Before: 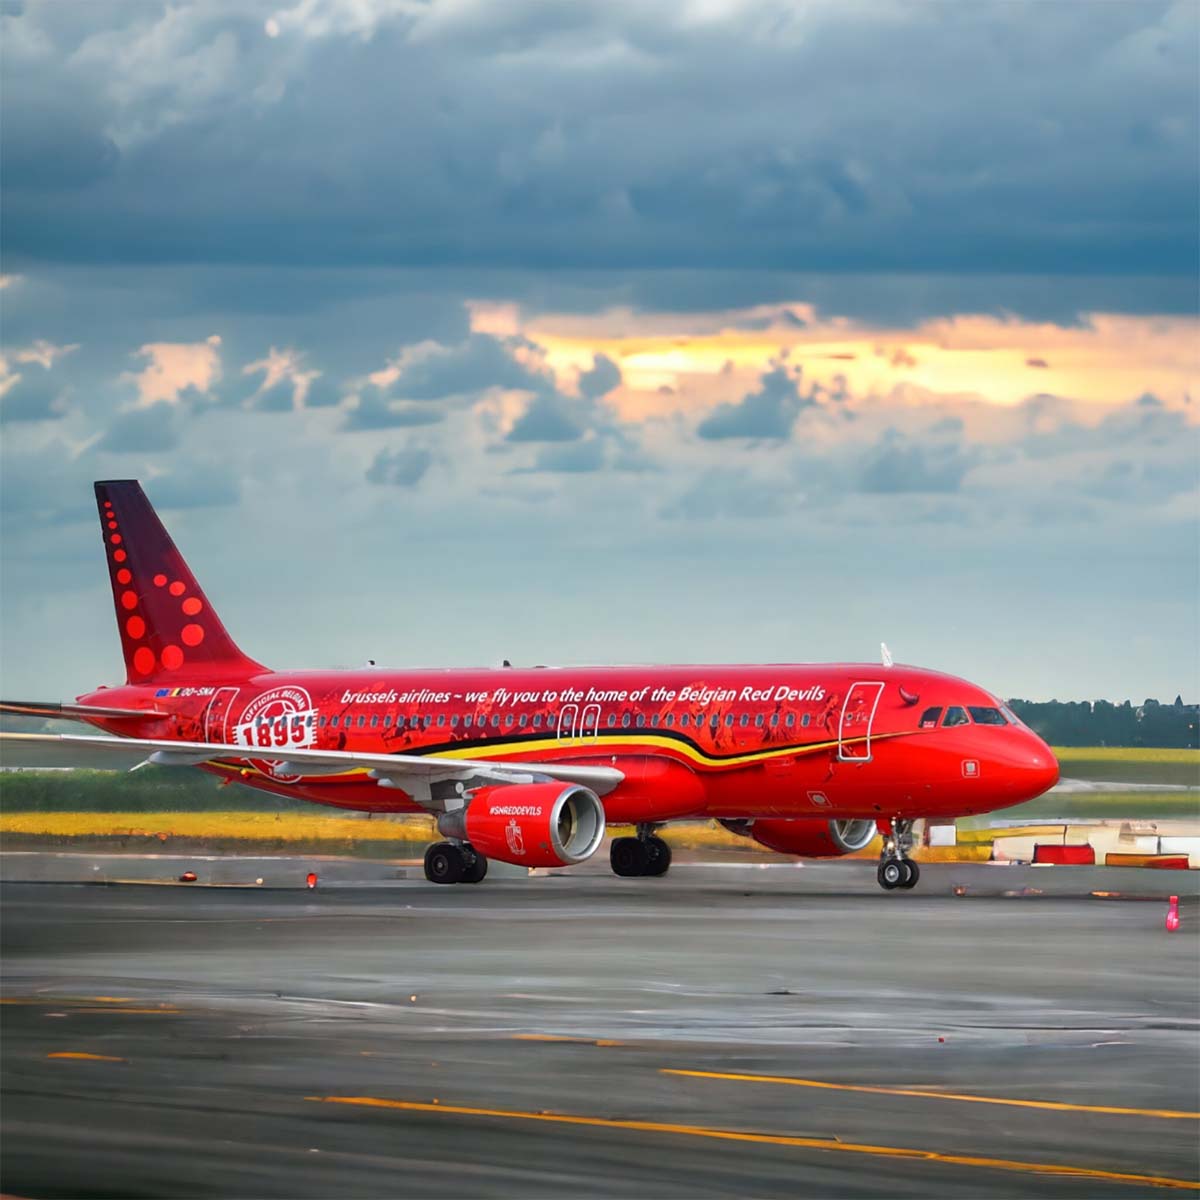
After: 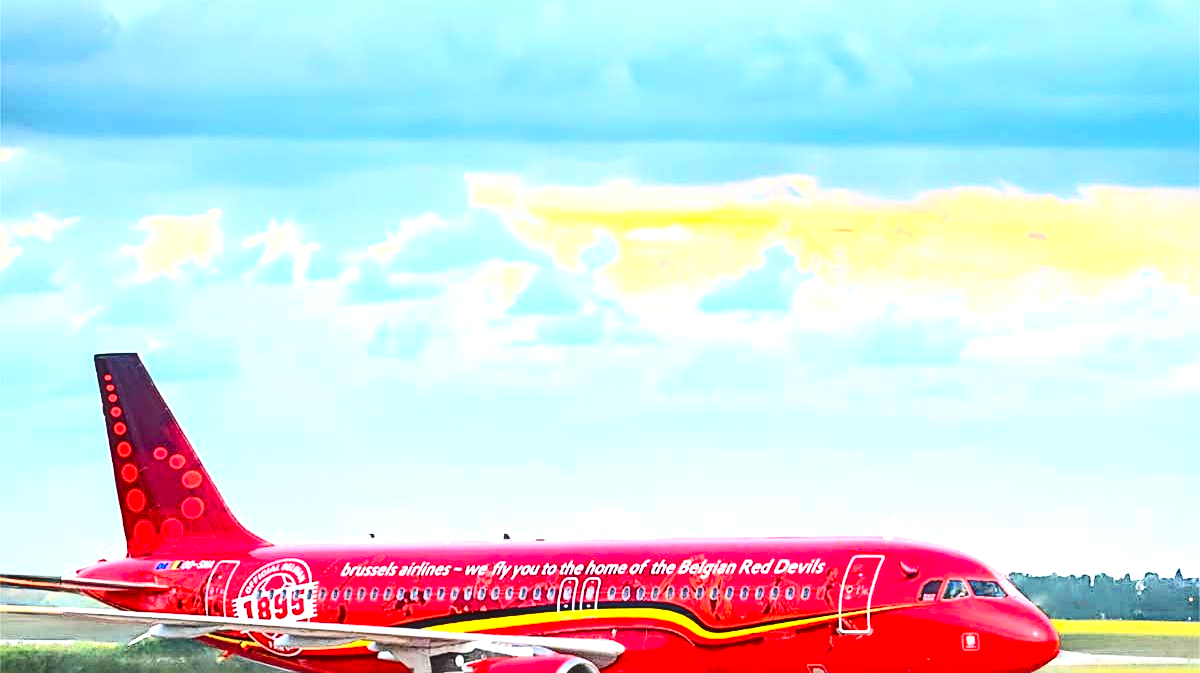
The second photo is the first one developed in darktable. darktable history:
exposure: black level correction 0, exposure 1.388 EV, compensate exposure bias true, compensate highlight preservation false
contrast brightness saturation: contrast 0.4, brightness 0.05, saturation 0.25
crop and rotate: top 10.605%, bottom 33.274%
local contrast: on, module defaults
sharpen: radius 2.676, amount 0.669
